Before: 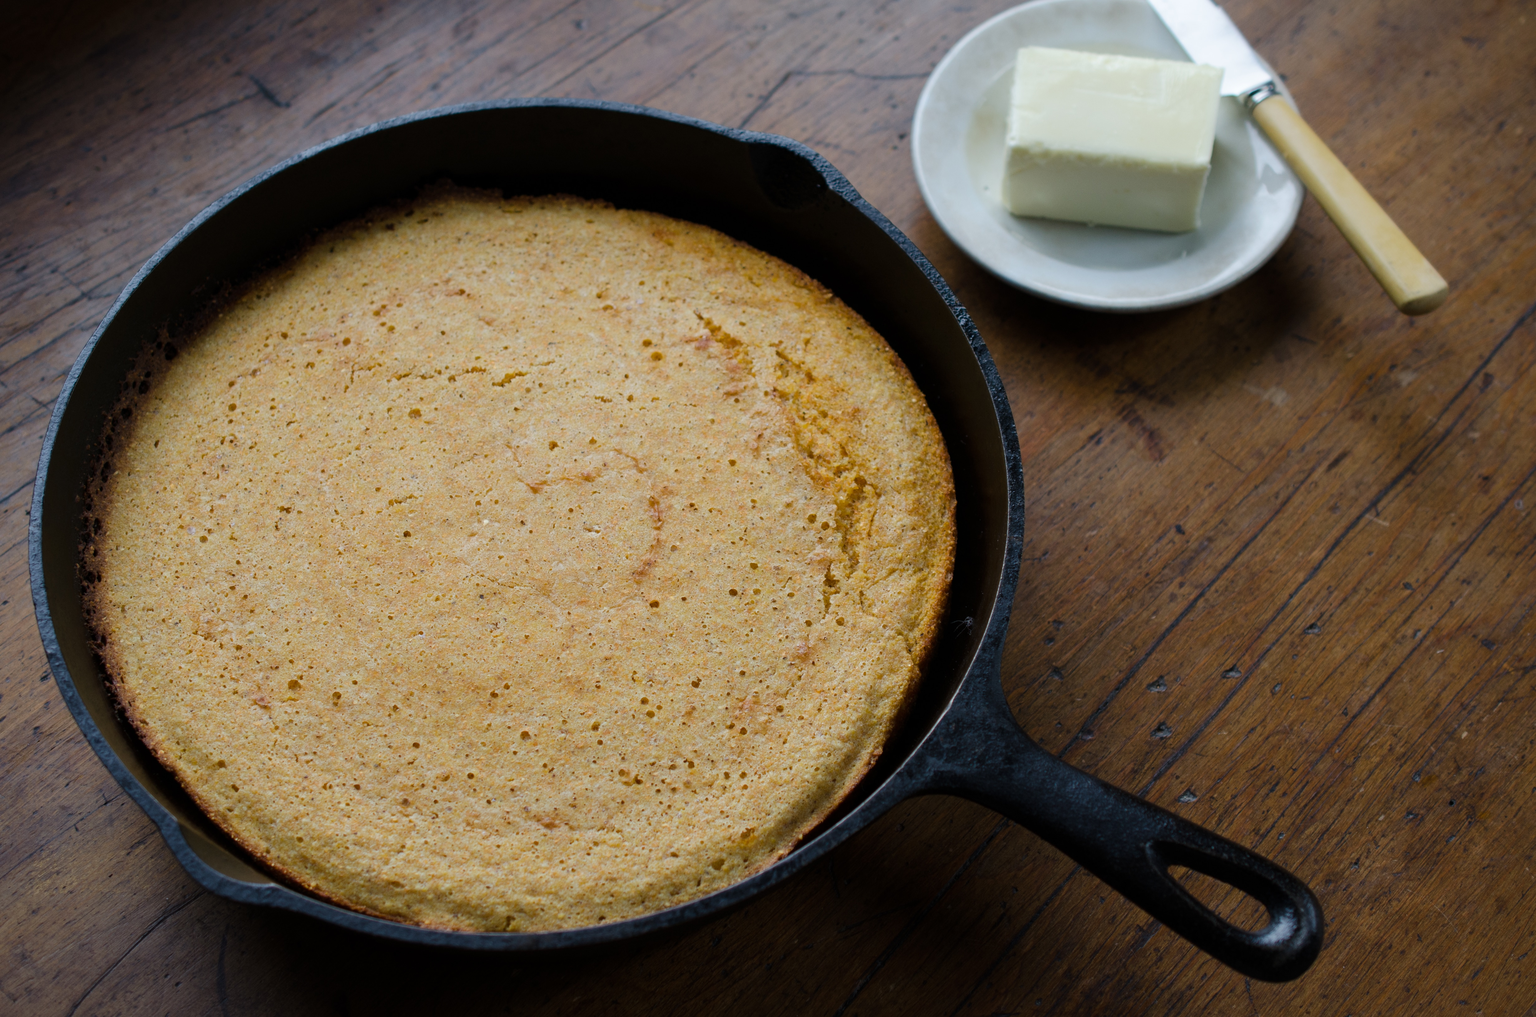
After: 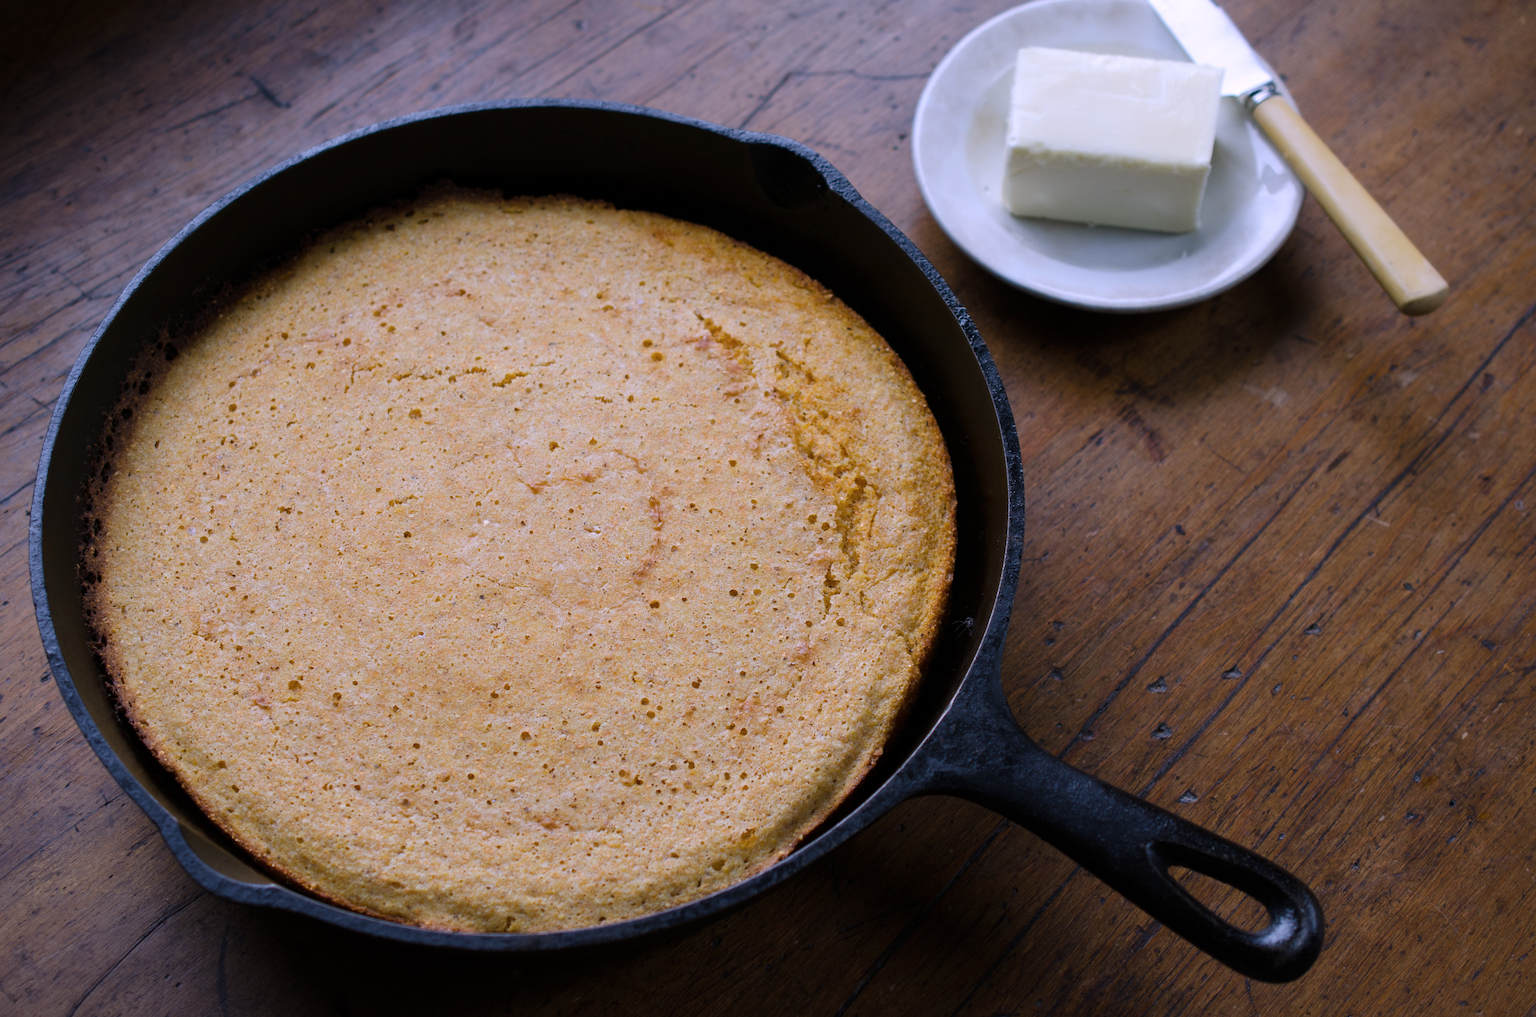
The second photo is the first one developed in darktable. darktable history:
white balance: red 1.042, blue 1.17
contrast brightness saturation: saturation -0.05
